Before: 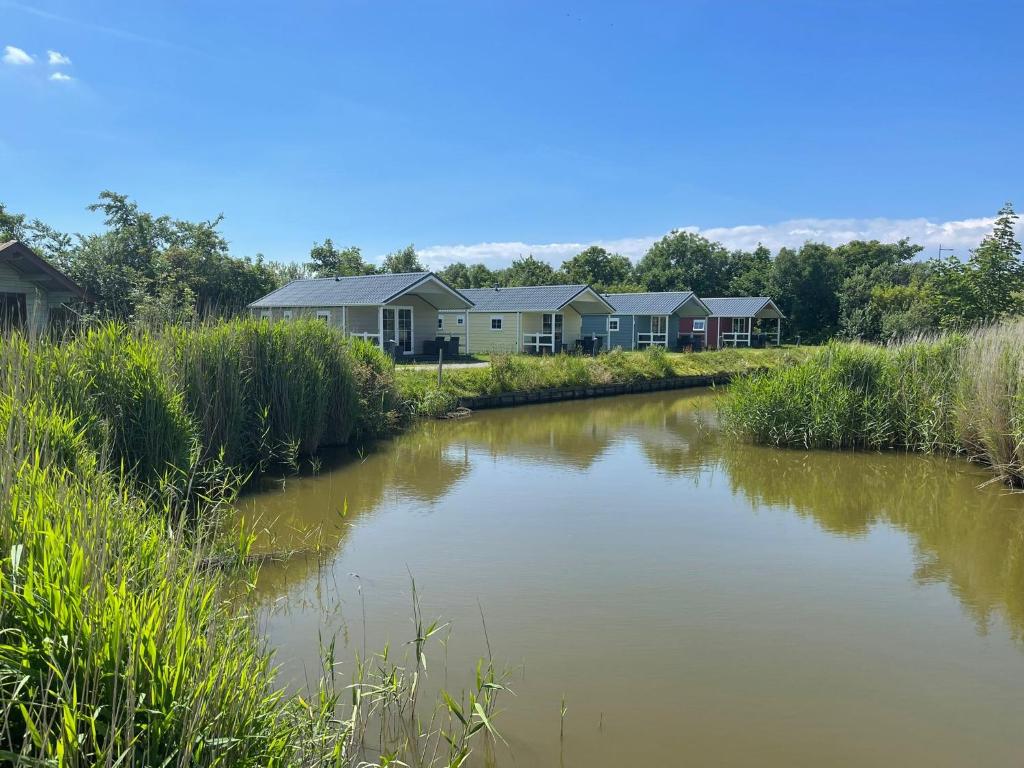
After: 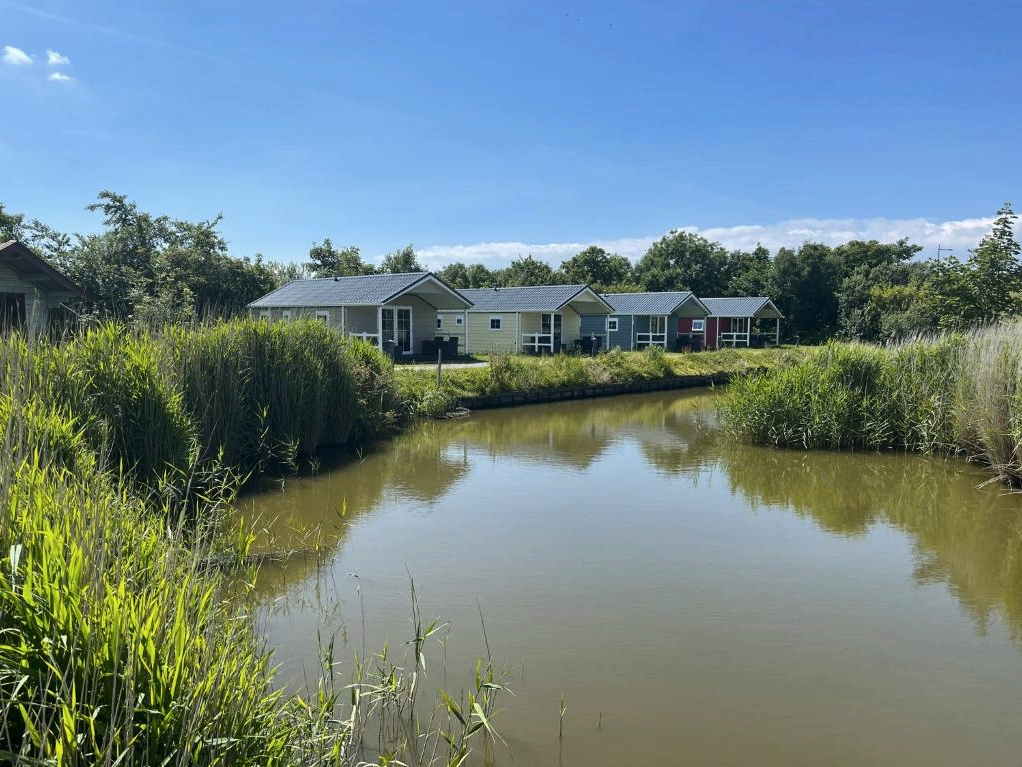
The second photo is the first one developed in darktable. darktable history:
tone curve: curves: ch0 [(0, 0) (0.227, 0.17) (0.766, 0.774) (1, 1)]; ch1 [(0, 0) (0.114, 0.127) (0.437, 0.452) (0.498, 0.498) (0.529, 0.541) (0.579, 0.589) (1, 1)]; ch2 [(0, 0) (0.233, 0.259) (0.493, 0.492) (0.587, 0.573) (1, 1)], color space Lab, independent channels, preserve colors none
crop and rotate: left 0.126%
